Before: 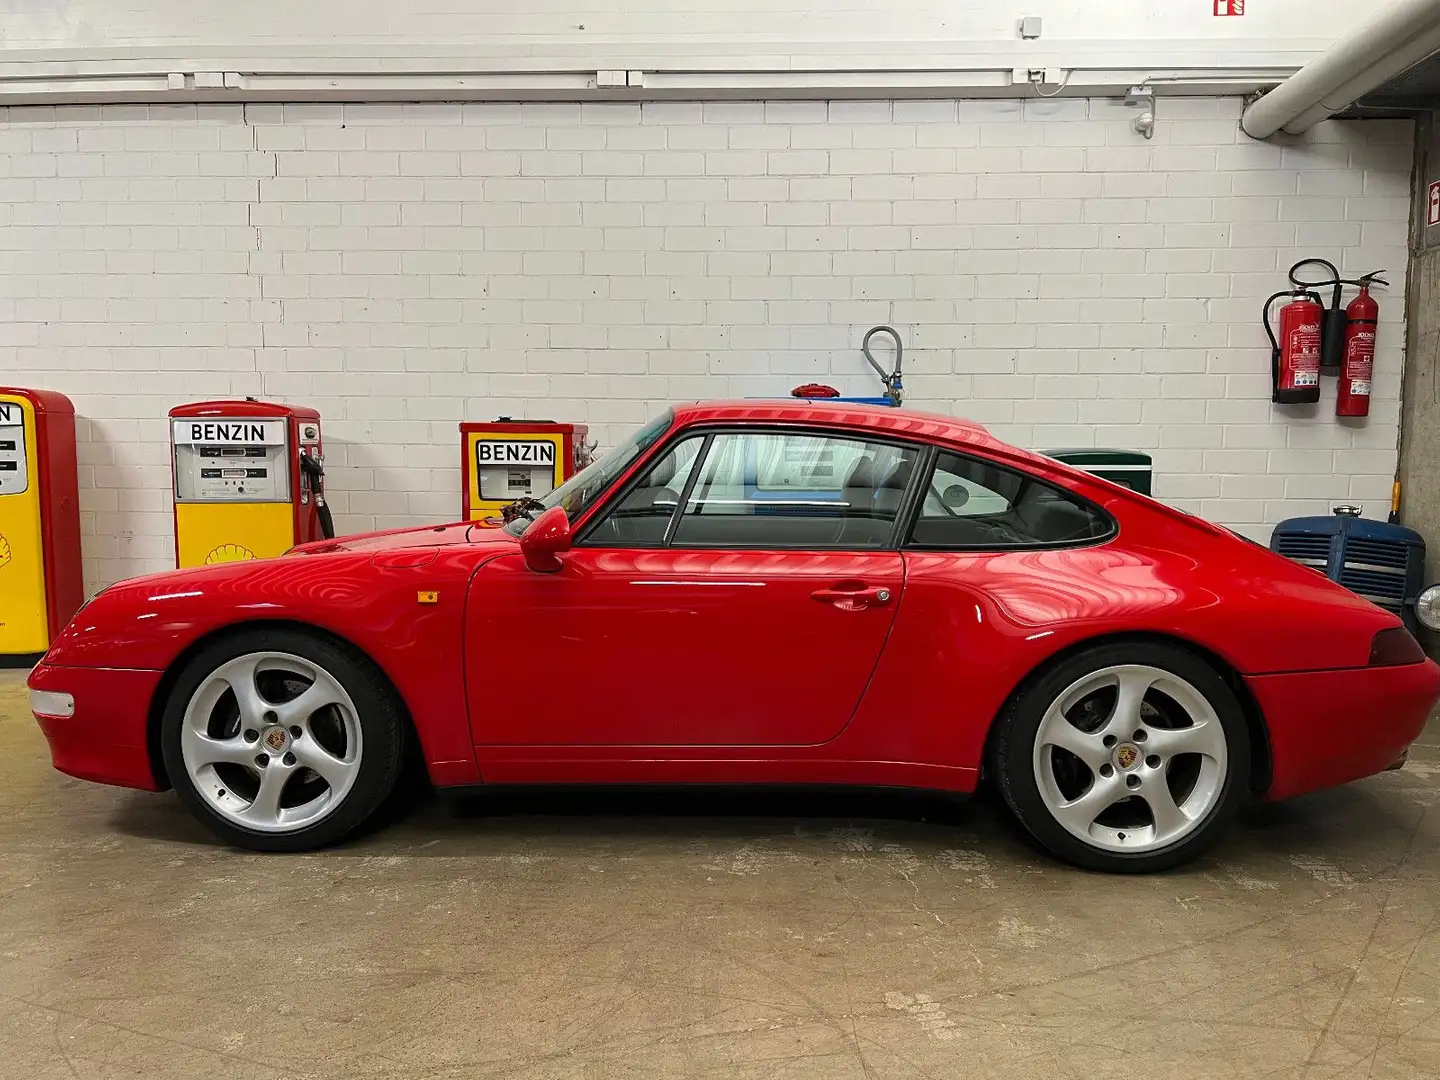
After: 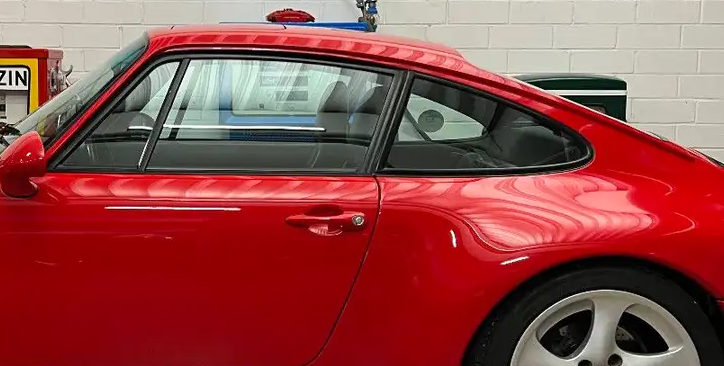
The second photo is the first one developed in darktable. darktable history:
crop: left 36.47%, top 34.812%, right 13.223%, bottom 31.185%
levels: white 99.94%, levels [0, 0.492, 0.984]
